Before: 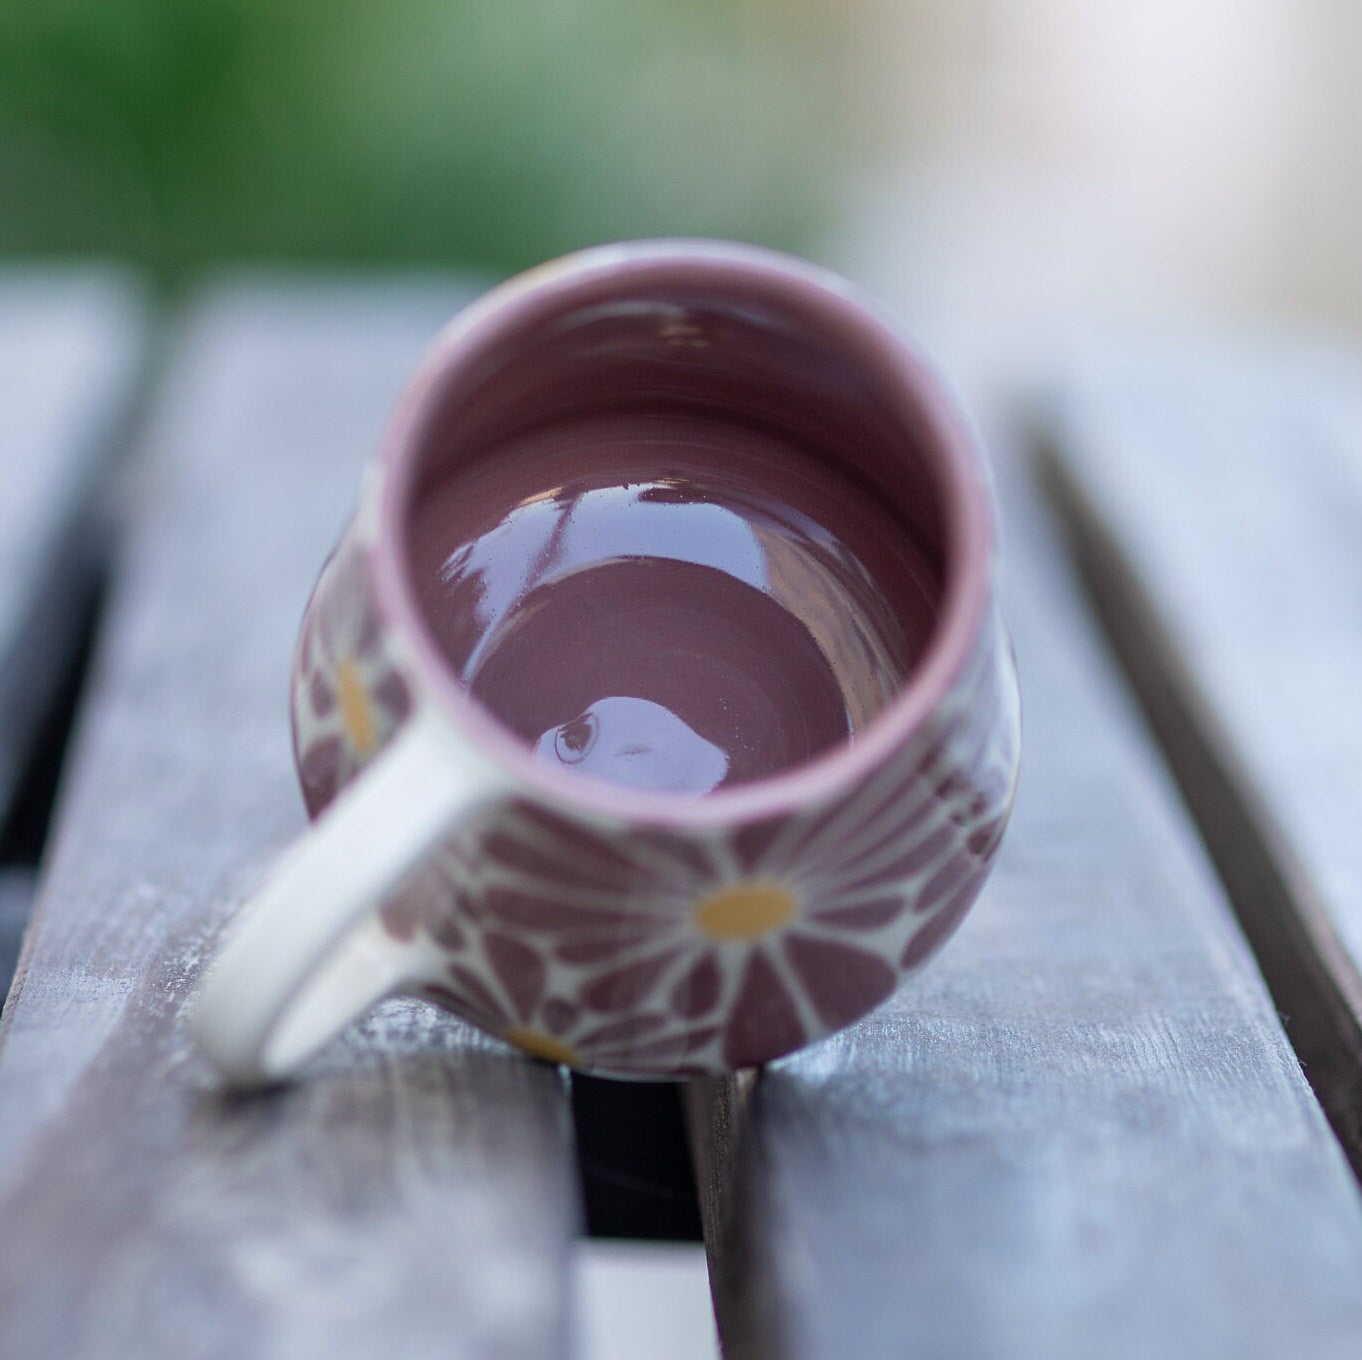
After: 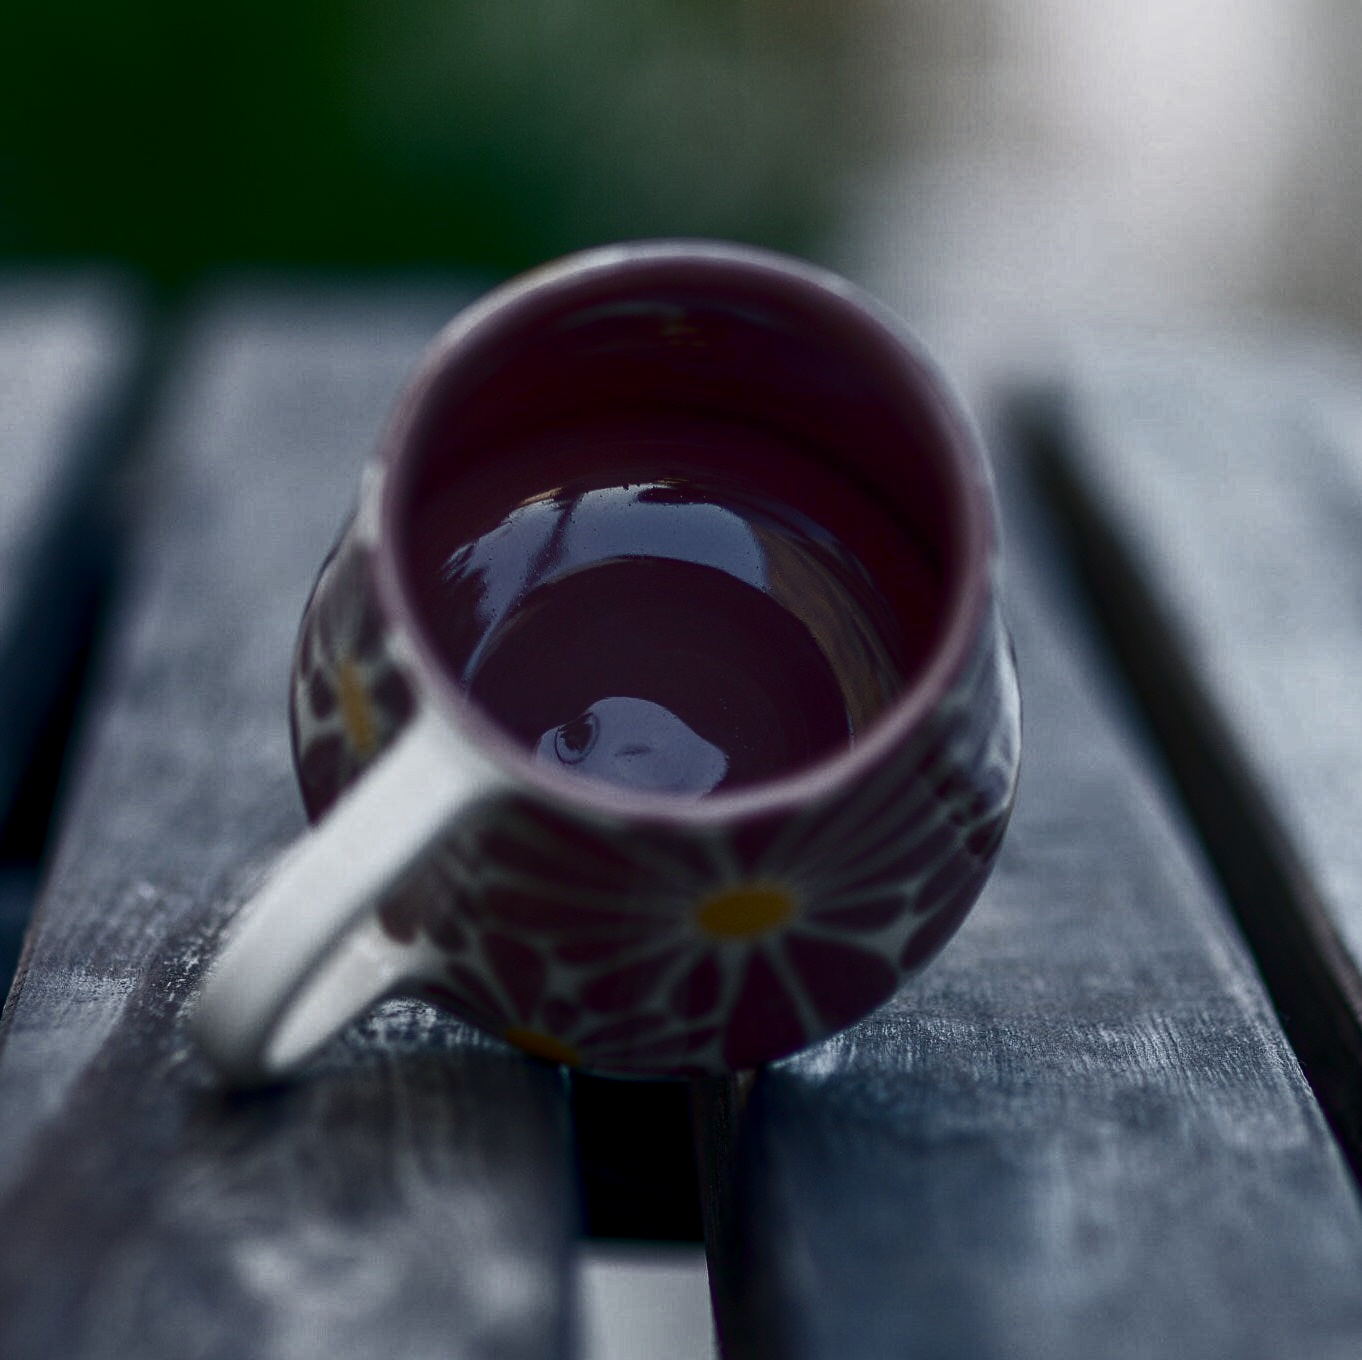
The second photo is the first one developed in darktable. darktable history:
color balance: mode lift, gamma, gain (sRGB), lift [1, 1, 1.022, 1.026]
local contrast: on, module defaults
color balance rgb: perceptual saturation grading › global saturation 20%, perceptual saturation grading › highlights -25%, perceptual saturation grading › shadows 25%
contrast brightness saturation: contrast 0.93, brightness 0.2
exposure: black level correction 0, exposure -0.721 EV, compensate highlight preservation false
base curve: curves: ch0 [(0, 0) (0.826, 0.587) (1, 1)]
